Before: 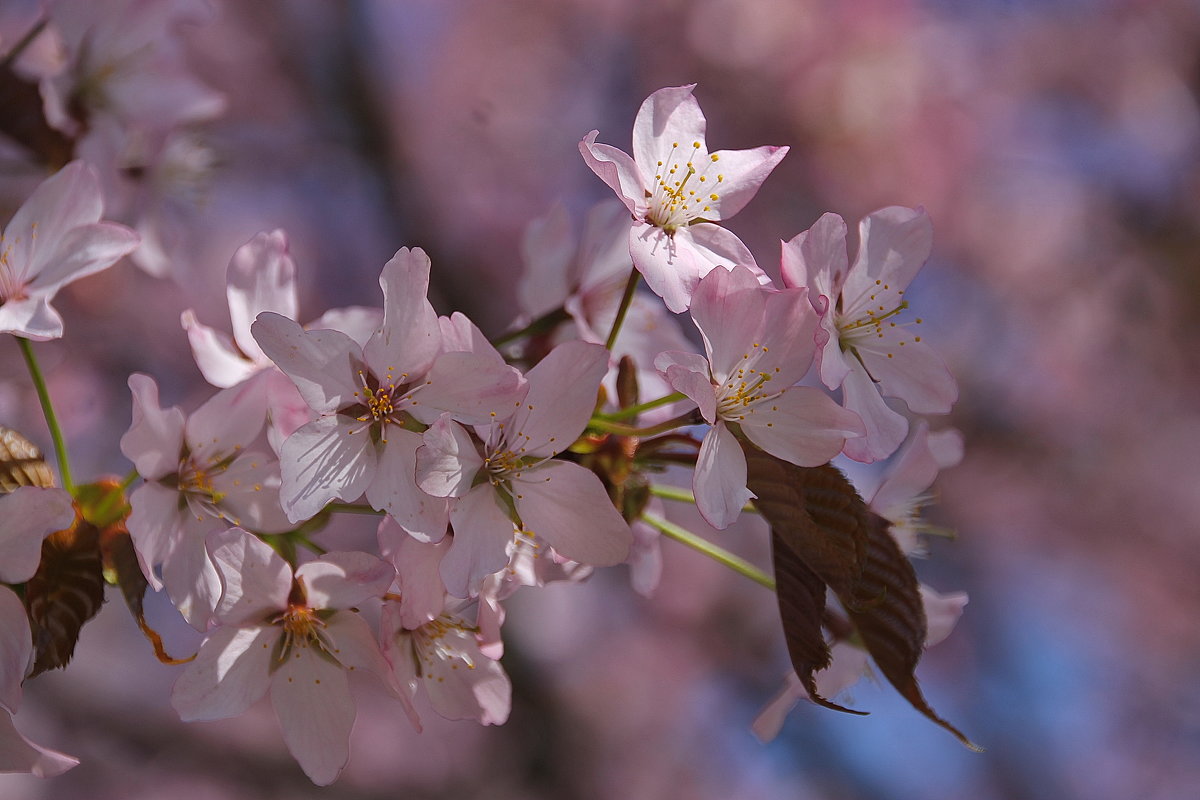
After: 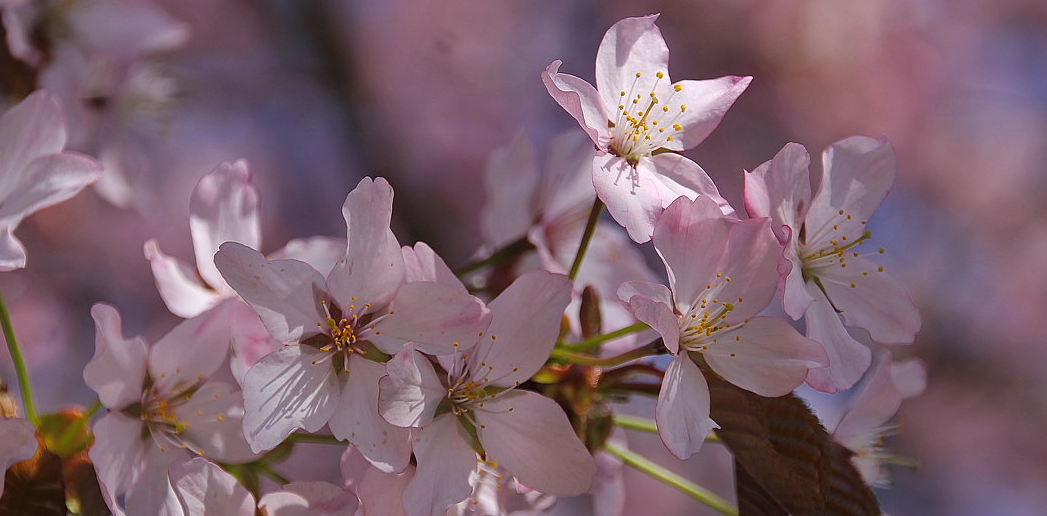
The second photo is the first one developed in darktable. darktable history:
crop: left 3.101%, top 8.874%, right 9.645%, bottom 26.503%
